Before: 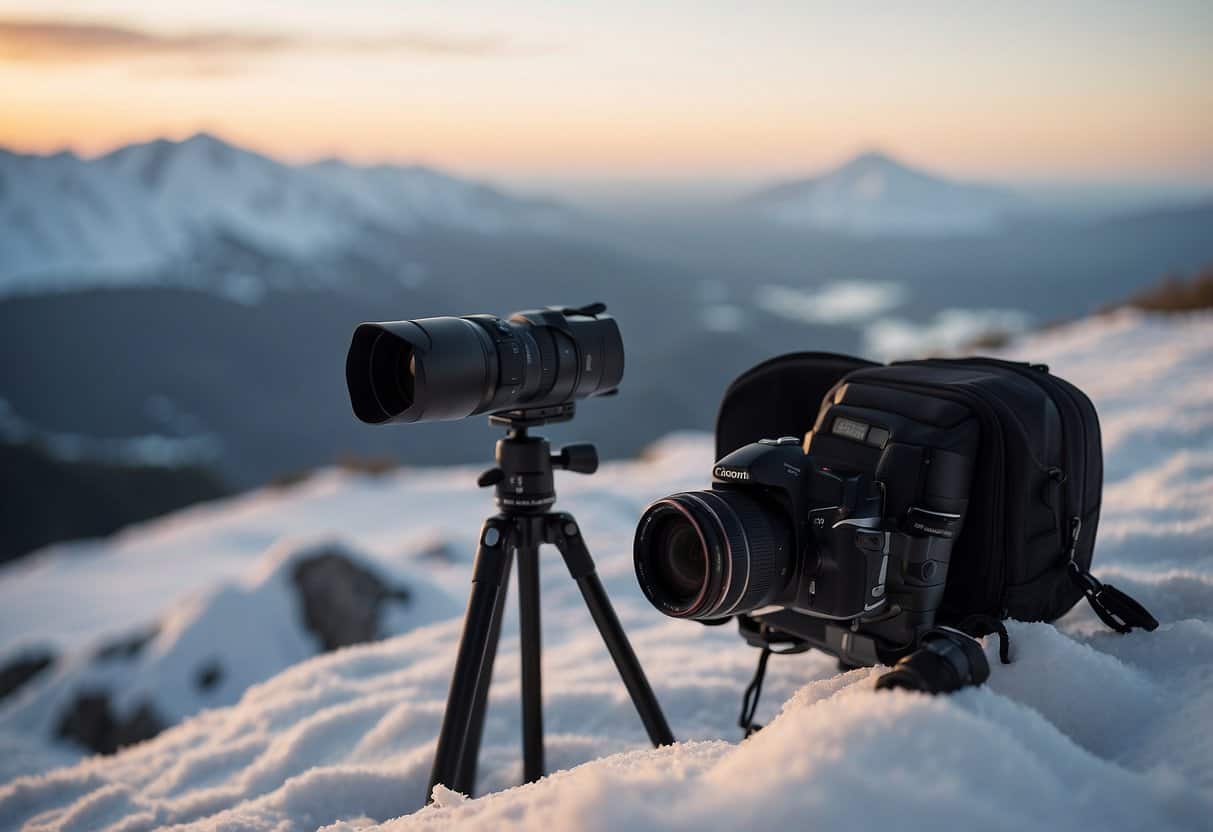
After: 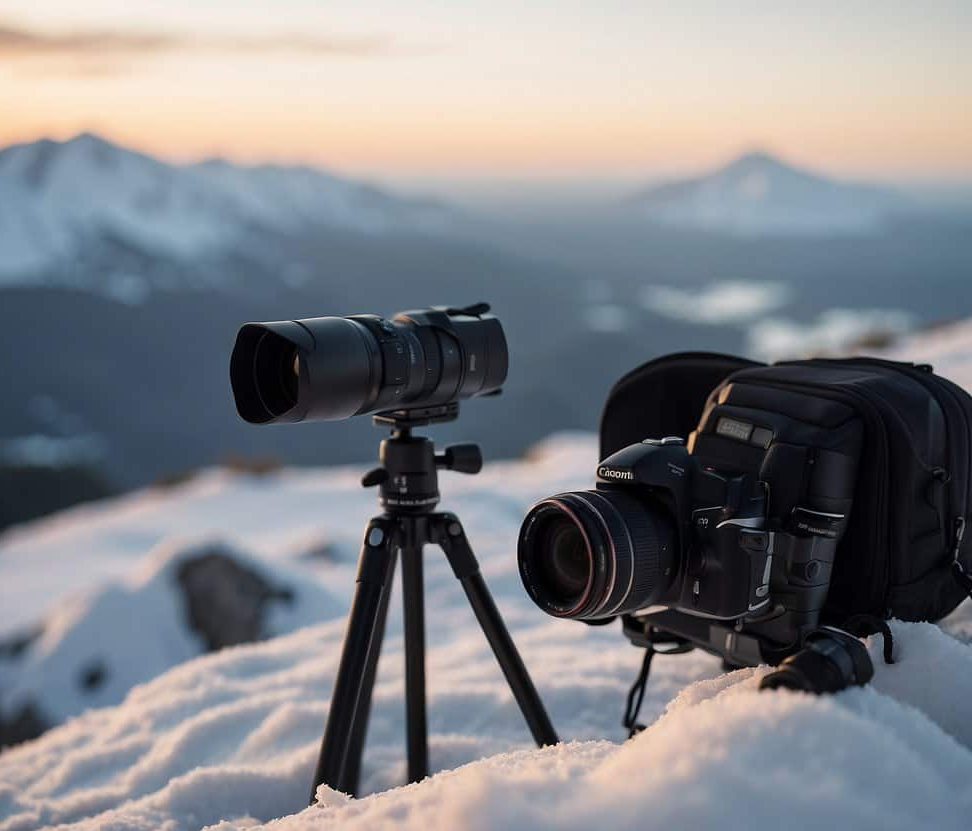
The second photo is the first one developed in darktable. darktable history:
crop and rotate: left 9.597%, right 10.195%
tone equalizer: on, module defaults
